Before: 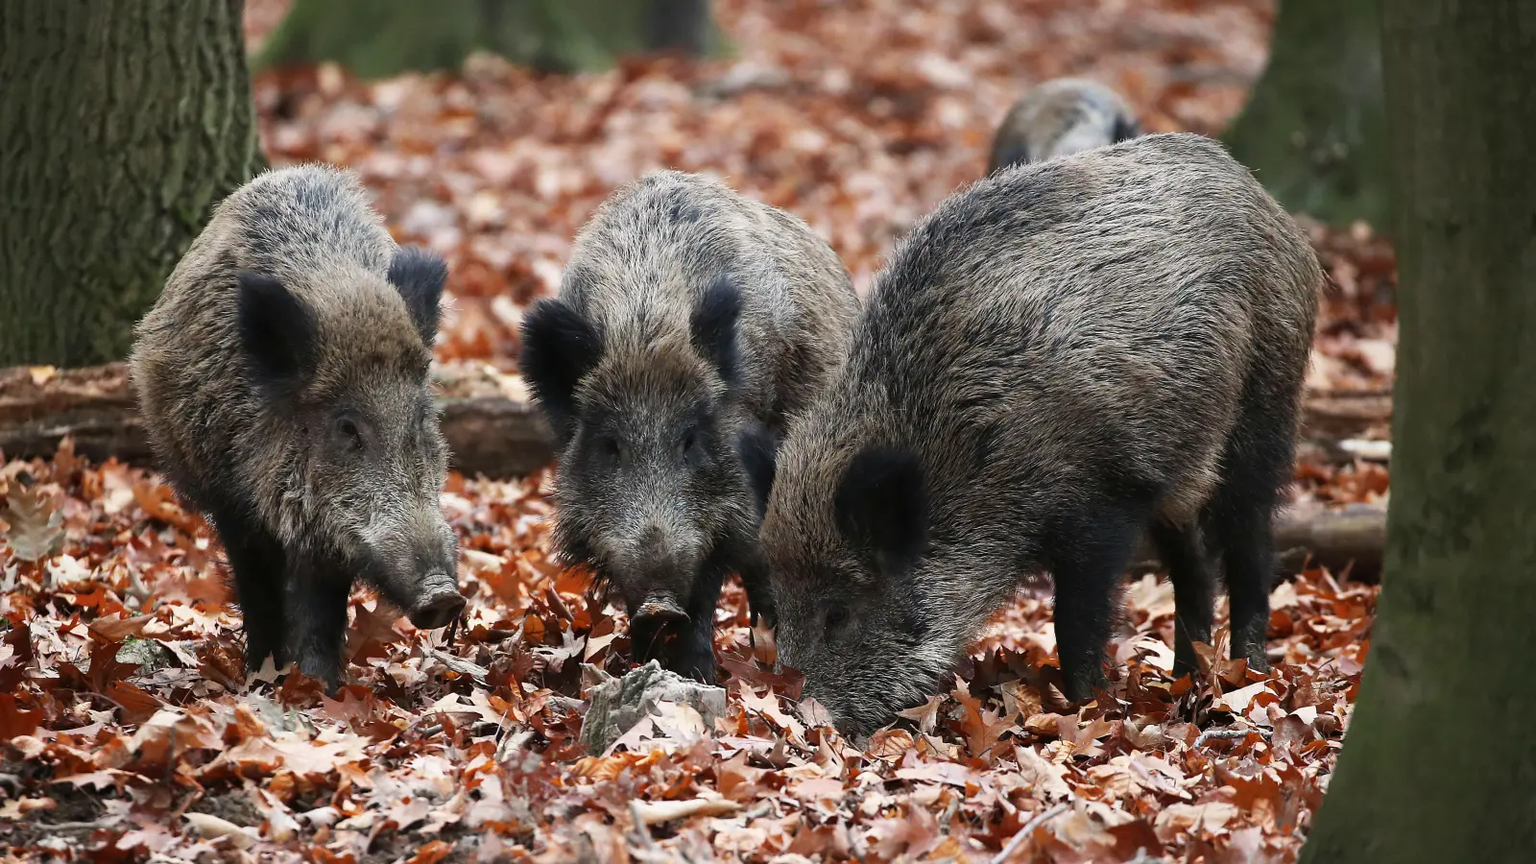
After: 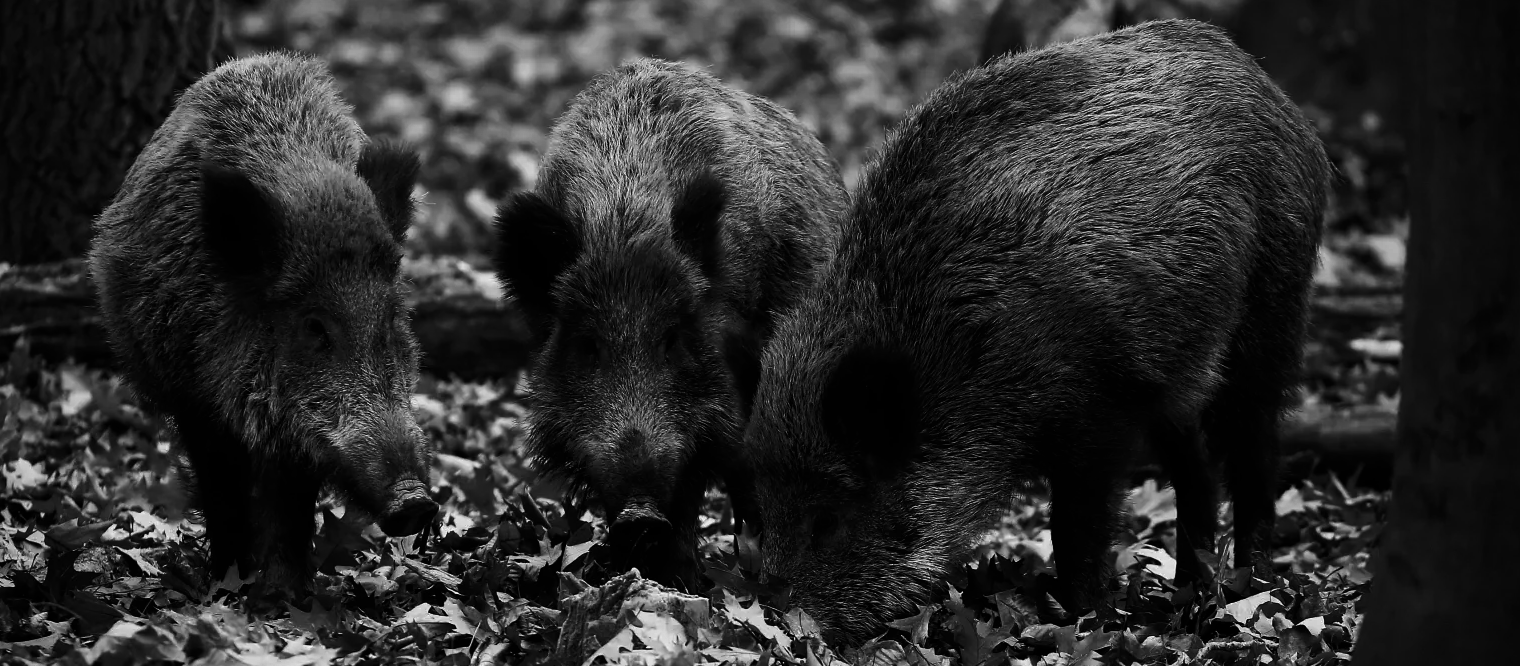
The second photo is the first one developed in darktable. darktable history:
white balance: red 0.988, blue 1.017
crop and rotate: left 2.991%, top 13.302%, right 1.981%, bottom 12.636%
vignetting: fall-off start 88.53%, fall-off radius 44.2%, saturation 0.376, width/height ratio 1.161
color balance rgb: perceptual saturation grading › global saturation 20%, perceptual saturation grading › highlights -25%, perceptual saturation grading › shadows 25%, global vibrance 50%
contrast brightness saturation: contrast -0.03, brightness -0.59, saturation -1
